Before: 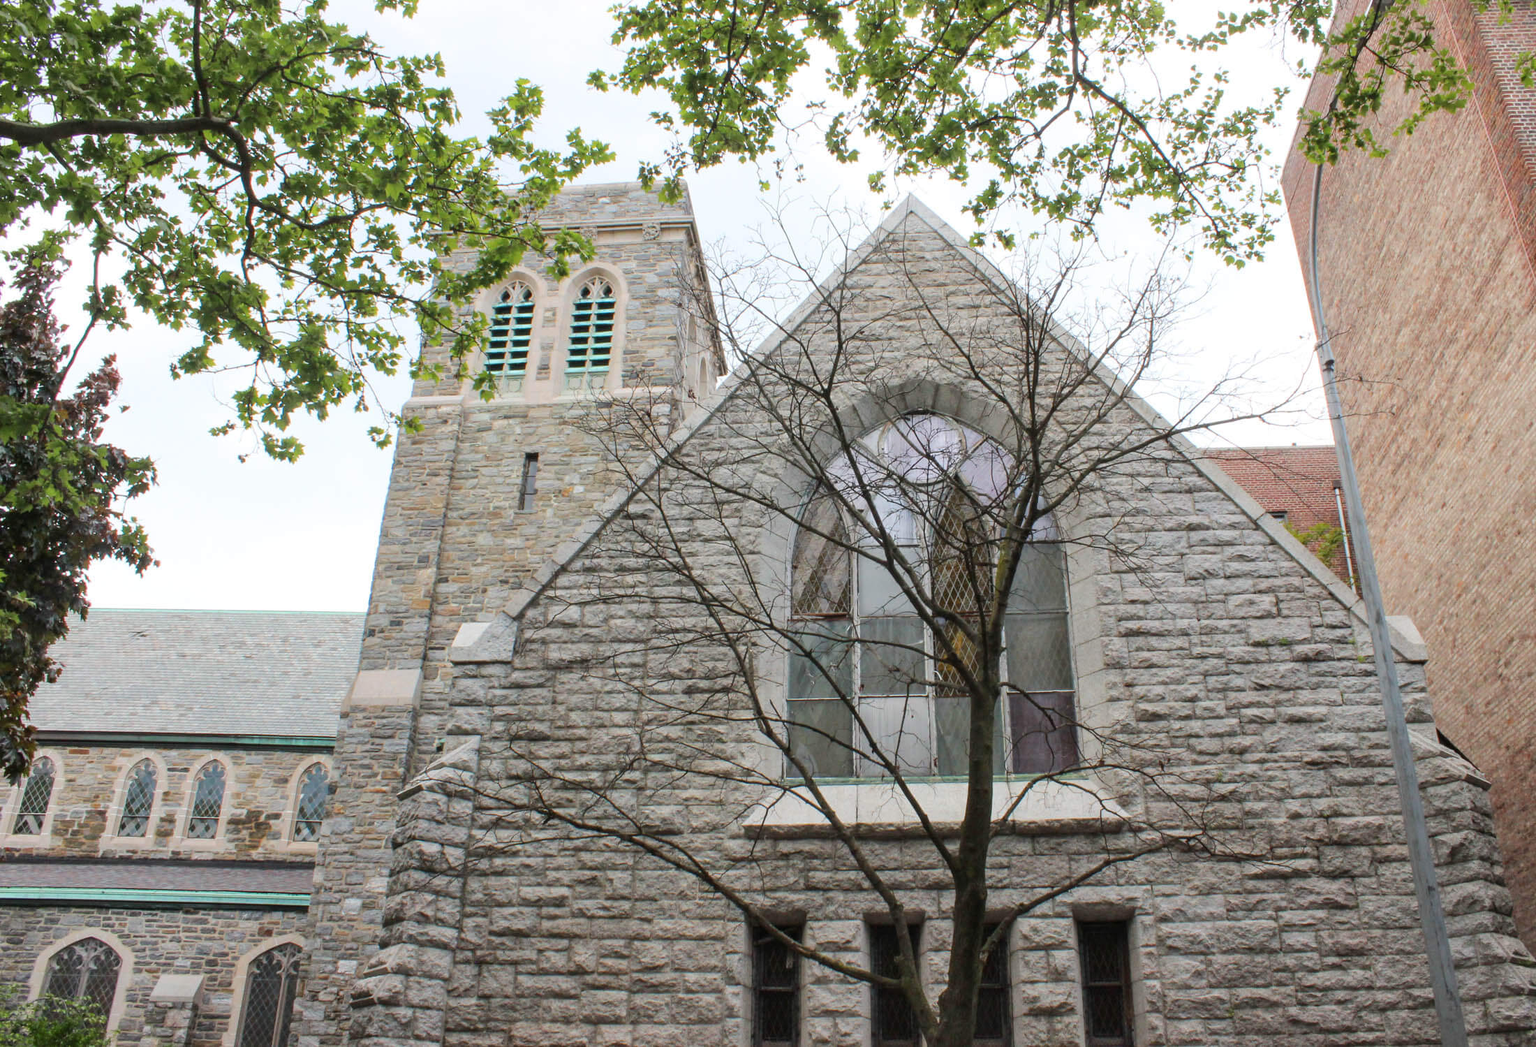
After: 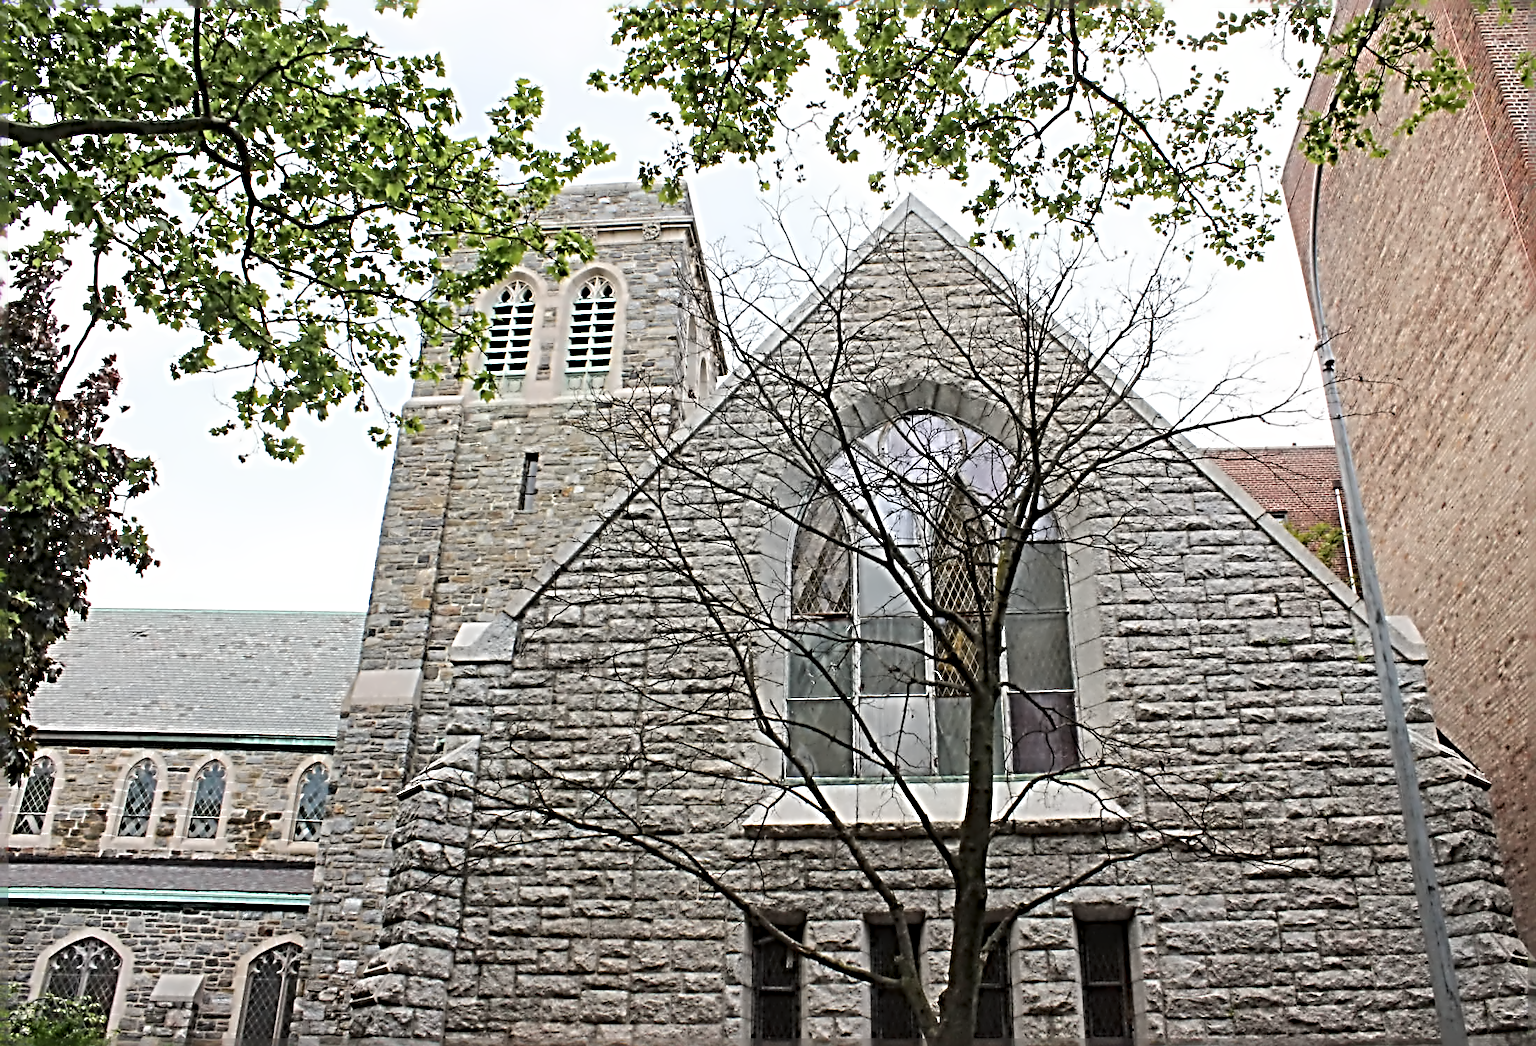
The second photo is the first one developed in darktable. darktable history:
contrast equalizer: y [[0.5 ×6], [0.5 ×6], [0.5 ×6], [0, 0.033, 0.067, 0.1, 0.133, 0.167], [0, 0.05, 0.1, 0.15, 0.2, 0.25]]
sharpen: radius 6.296, amount 1.812, threshold 0.182
